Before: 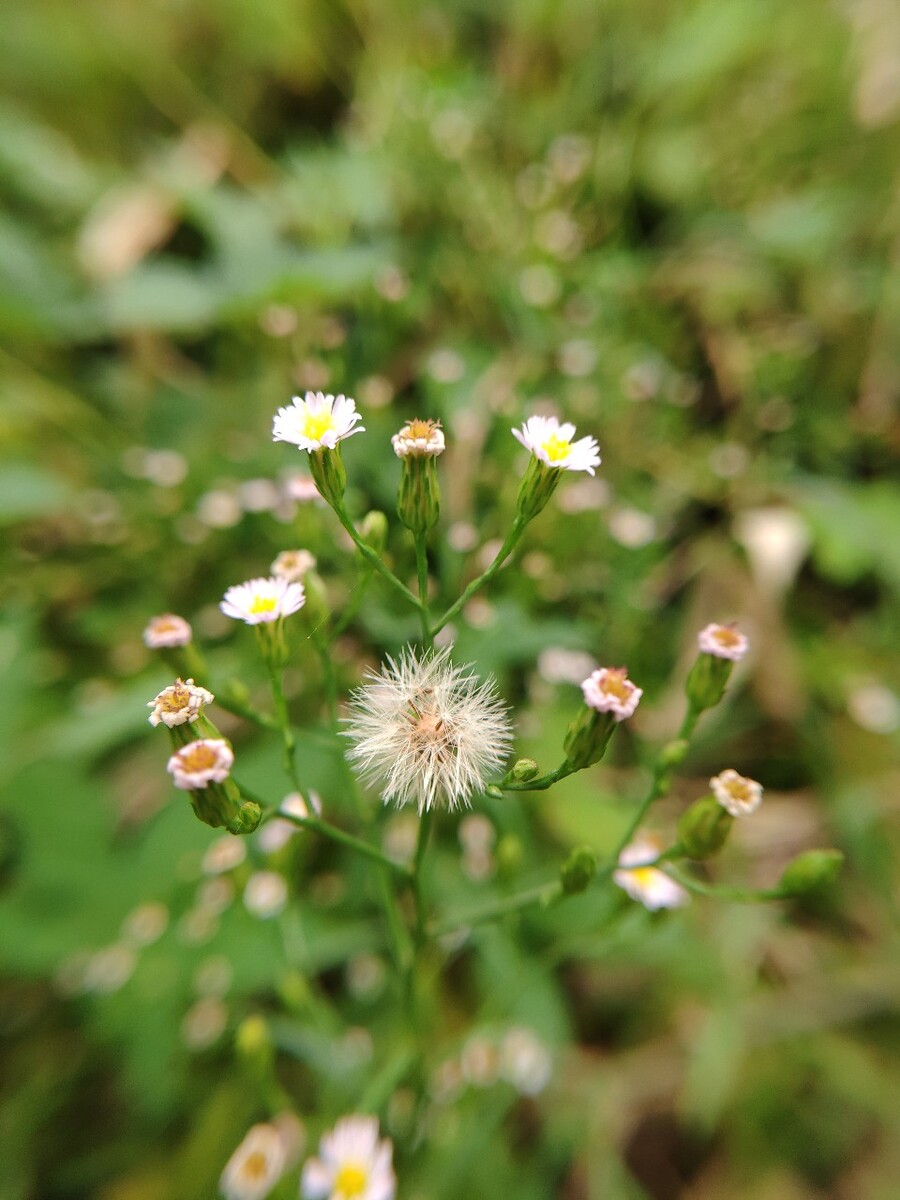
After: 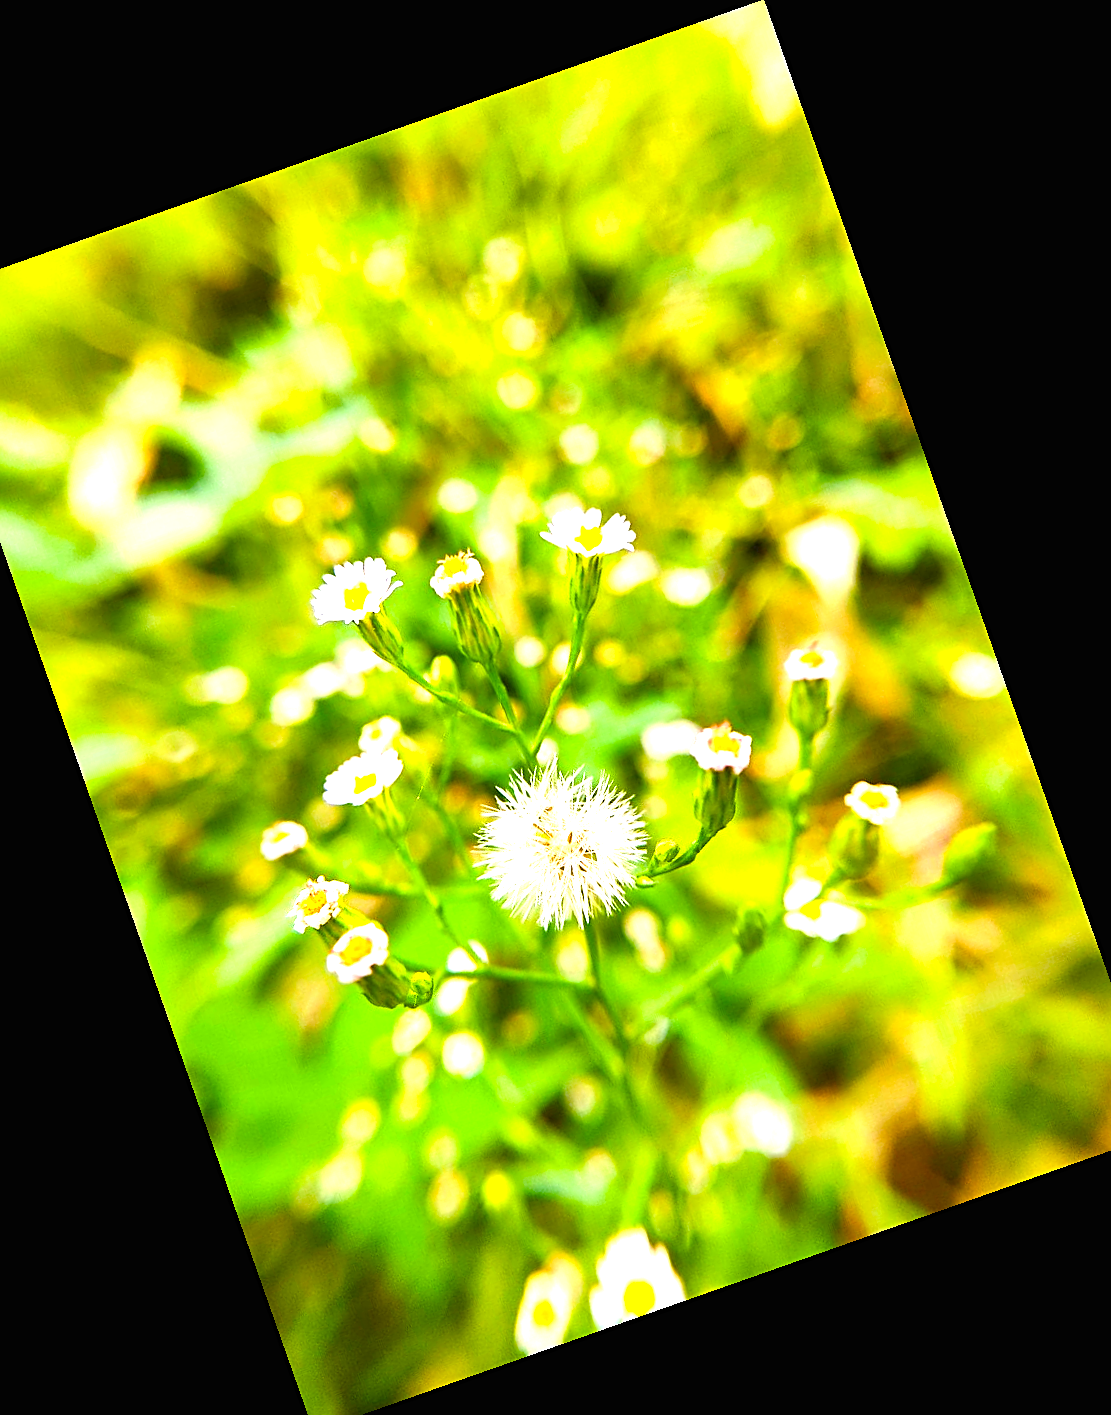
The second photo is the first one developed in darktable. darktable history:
crop and rotate: angle 19.43°, left 6.812%, right 4.125%, bottom 1.087%
color balance rgb: linear chroma grading › shadows 10%, linear chroma grading › highlights 10%, linear chroma grading › global chroma 15%, linear chroma grading › mid-tones 15%, perceptual saturation grading › global saturation 40%, perceptual saturation grading › highlights -25%, perceptual saturation grading › mid-tones 35%, perceptual saturation grading › shadows 35%, perceptual brilliance grading › global brilliance 11.29%, global vibrance 11.29%
sharpen: on, module defaults
exposure: black level correction 0, exposure 1.45 EV, compensate exposure bias true, compensate highlight preservation false
